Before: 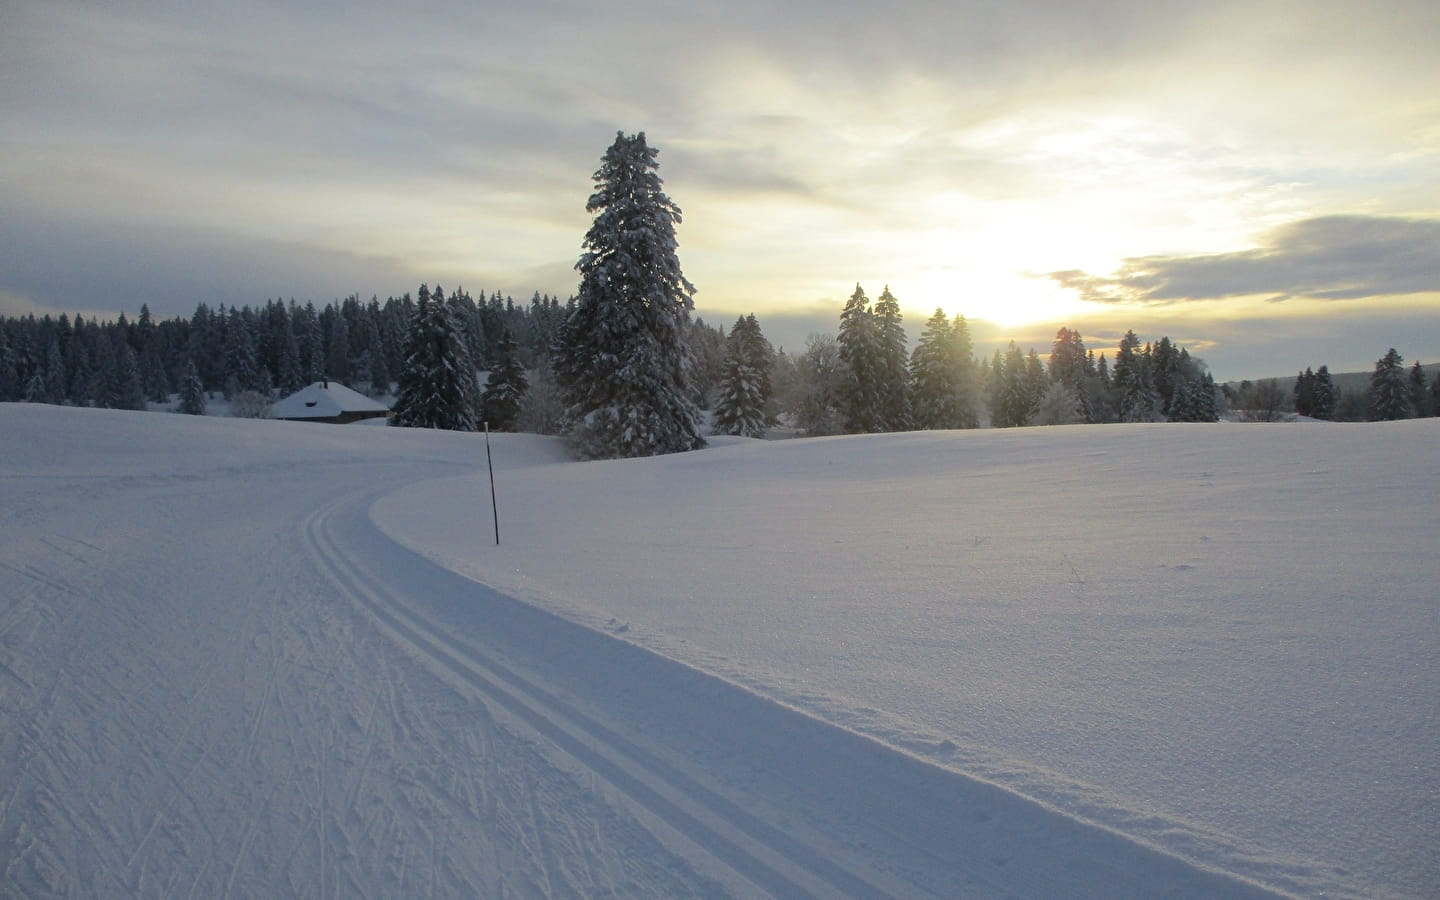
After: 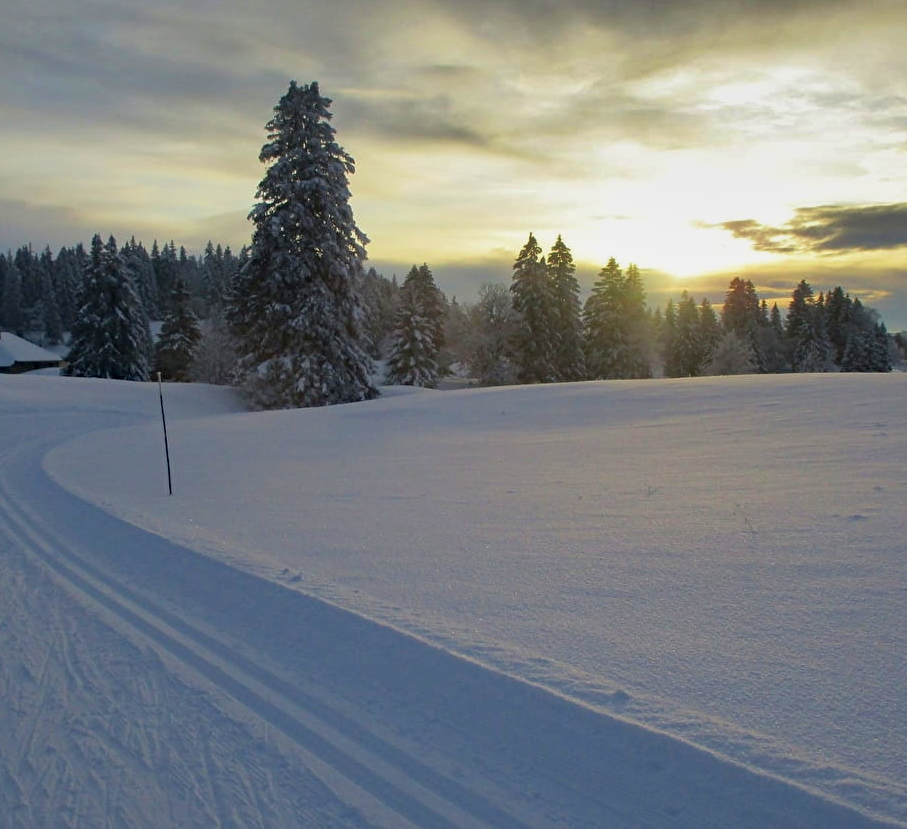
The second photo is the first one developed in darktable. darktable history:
crop and rotate: left 22.758%, top 5.637%, right 14.22%, bottom 2.249%
shadows and highlights: white point adjustment -3.49, highlights -63.78, soften with gaussian
velvia: on, module defaults
haze removal: compatibility mode true, adaptive false
